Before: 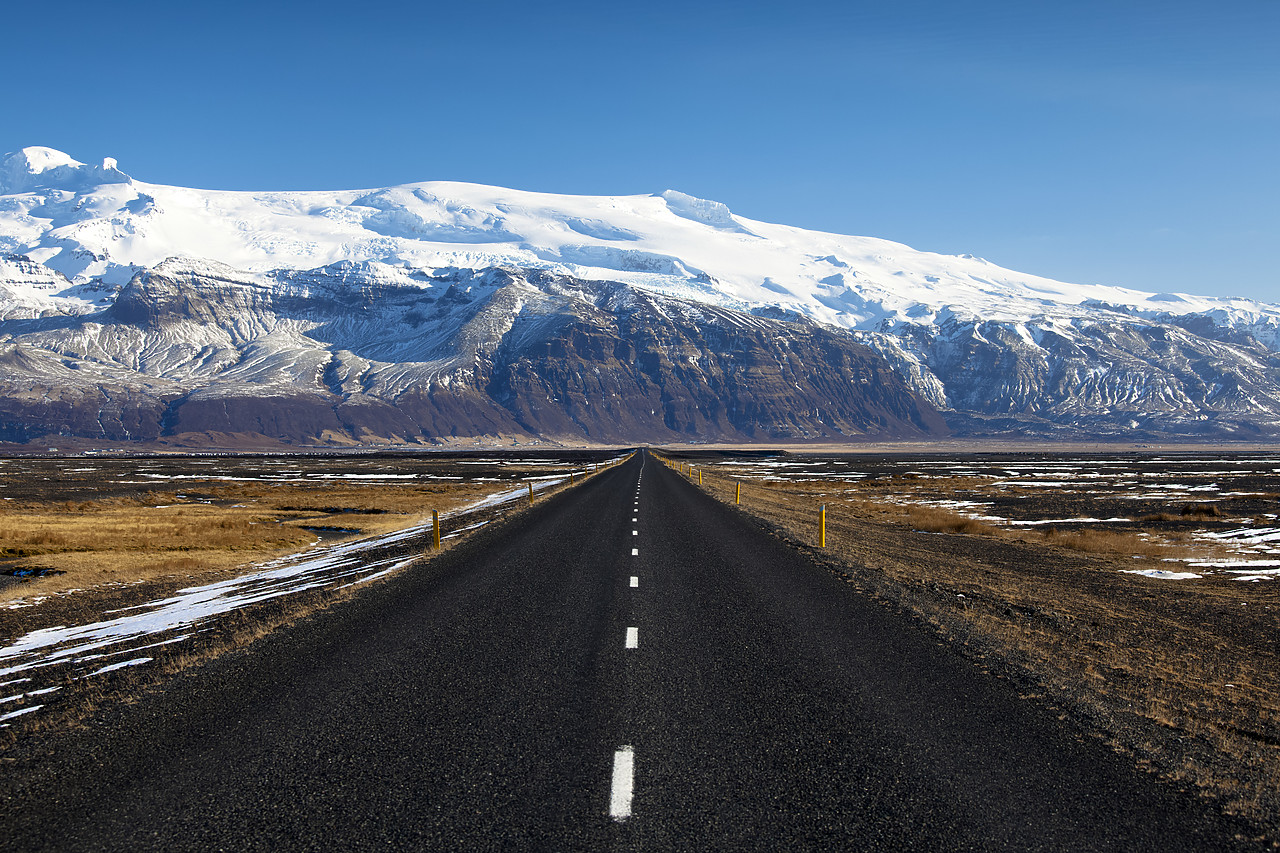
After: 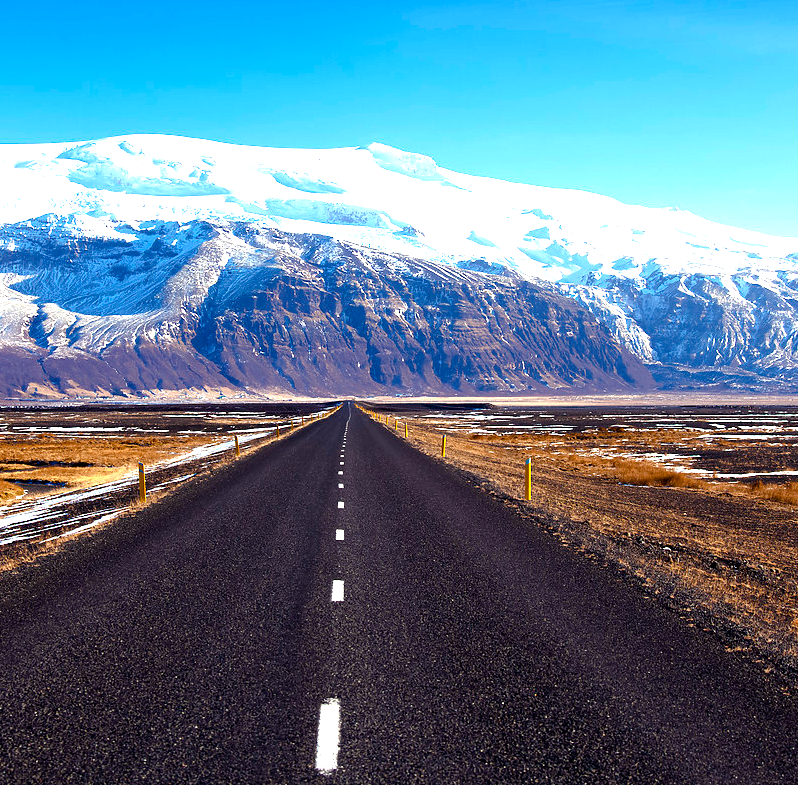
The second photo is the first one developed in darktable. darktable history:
crop and rotate: left 23.032%, top 5.645%, right 14.562%, bottom 2.298%
exposure: black level correction 0, exposure 1.199 EV, compensate highlight preservation false
color balance rgb: shadows lift › chroma 2.016%, shadows lift › hue 248.49°, power › luminance -7.806%, power › chroma 1.33%, power › hue 330.28°, perceptual saturation grading › global saturation 20.132%, perceptual saturation grading › highlights -19.731%, perceptual saturation grading › shadows 29.286%
